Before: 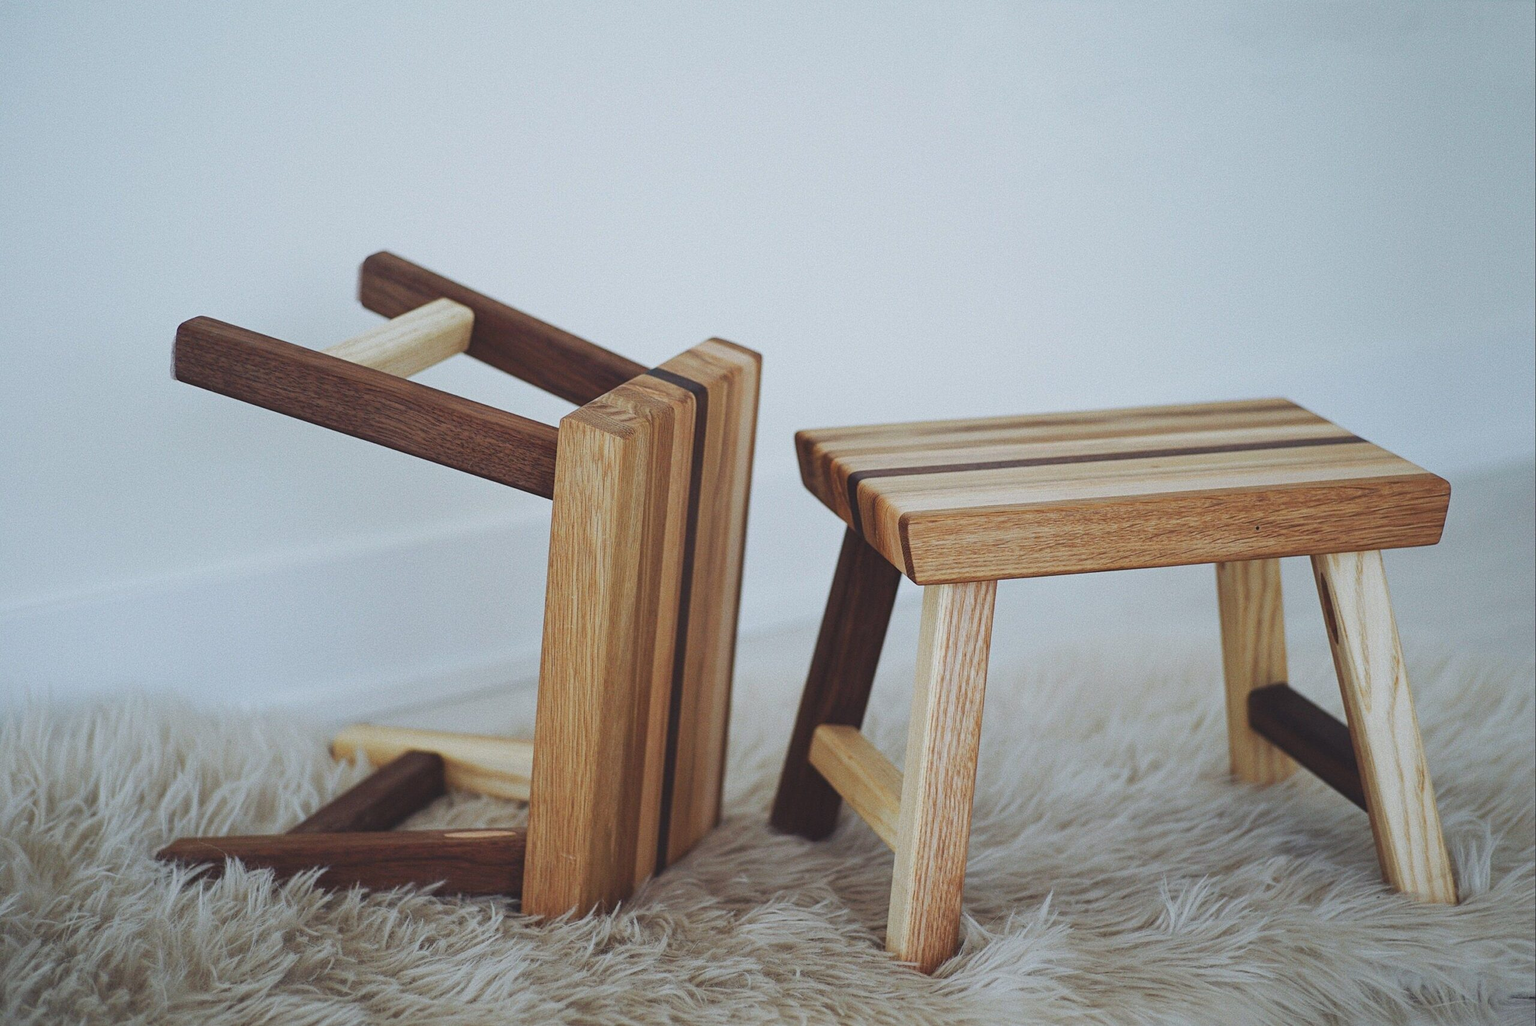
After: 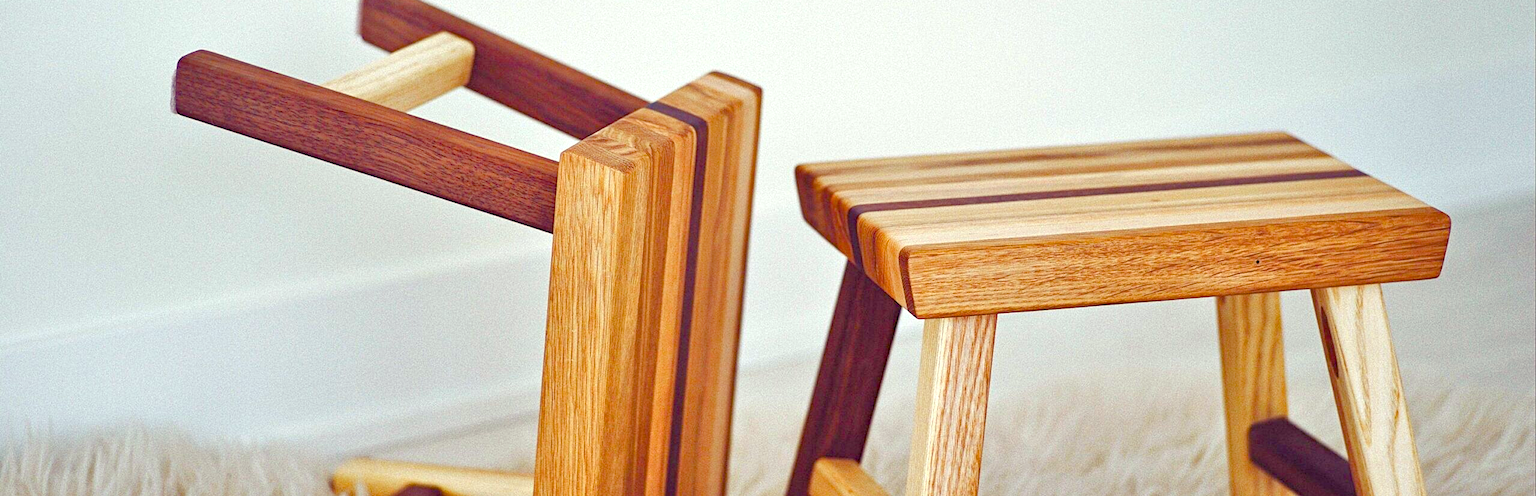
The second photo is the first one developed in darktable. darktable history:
crop and rotate: top 26.056%, bottom 25.543%
tone equalizer: -7 EV 0.15 EV, -6 EV 0.6 EV, -5 EV 1.15 EV, -4 EV 1.33 EV, -3 EV 1.15 EV, -2 EV 0.6 EV, -1 EV 0.15 EV, mask exposure compensation -0.5 EV
haze removal: compatibility mode true, adaptive false
exposure: black level correction 0.002, exposure 0.15 EV, compensate highlight preservation false
color balance rgb: shadows lift › luminance -21.66%, shadows lift › chroma 8.98%, shadows lift › hue 283.37°, power › chroma 1.55%, power › hue 25.59°, highlights gain › luminance 6.08%, highlights gain › chroma 2.55%, highlights gain › hue 90°, global offset › luminance -0.87%, perceptual saturation grading › global saturation 27.49%, perceptual saturation grading › highlights -28.39%, perceptual saturation grading › mid-tones 15.22%, perceptual saturation grading › shadows 33.98%, perceptual brilliance grading › highlights 10%, perceptual brilliance grading › mid-tones 5%
